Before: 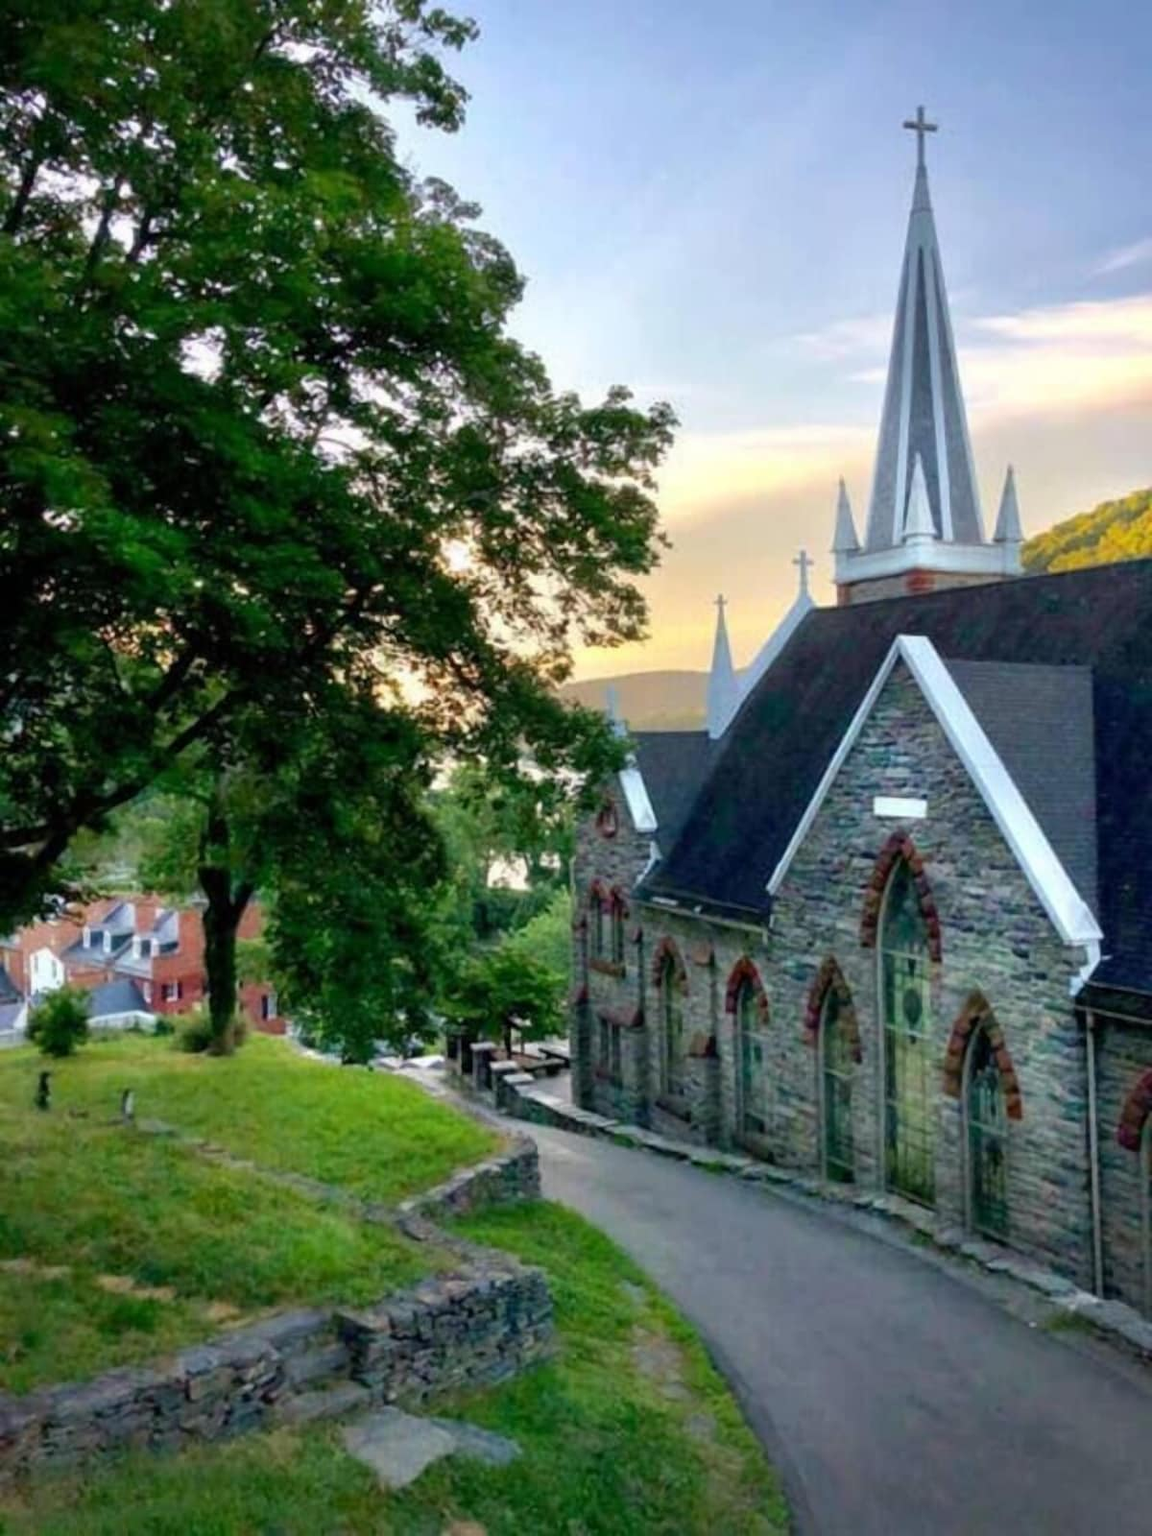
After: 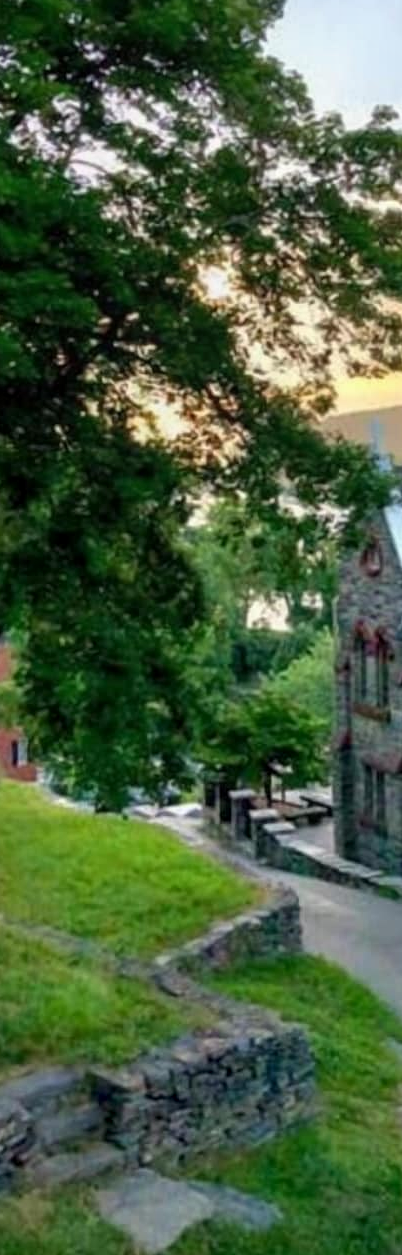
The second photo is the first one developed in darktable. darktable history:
local contrast: detail 115%
crop and rotate: left 21.77%, top 18.528%, right 44.676%, bottom 2.997%
